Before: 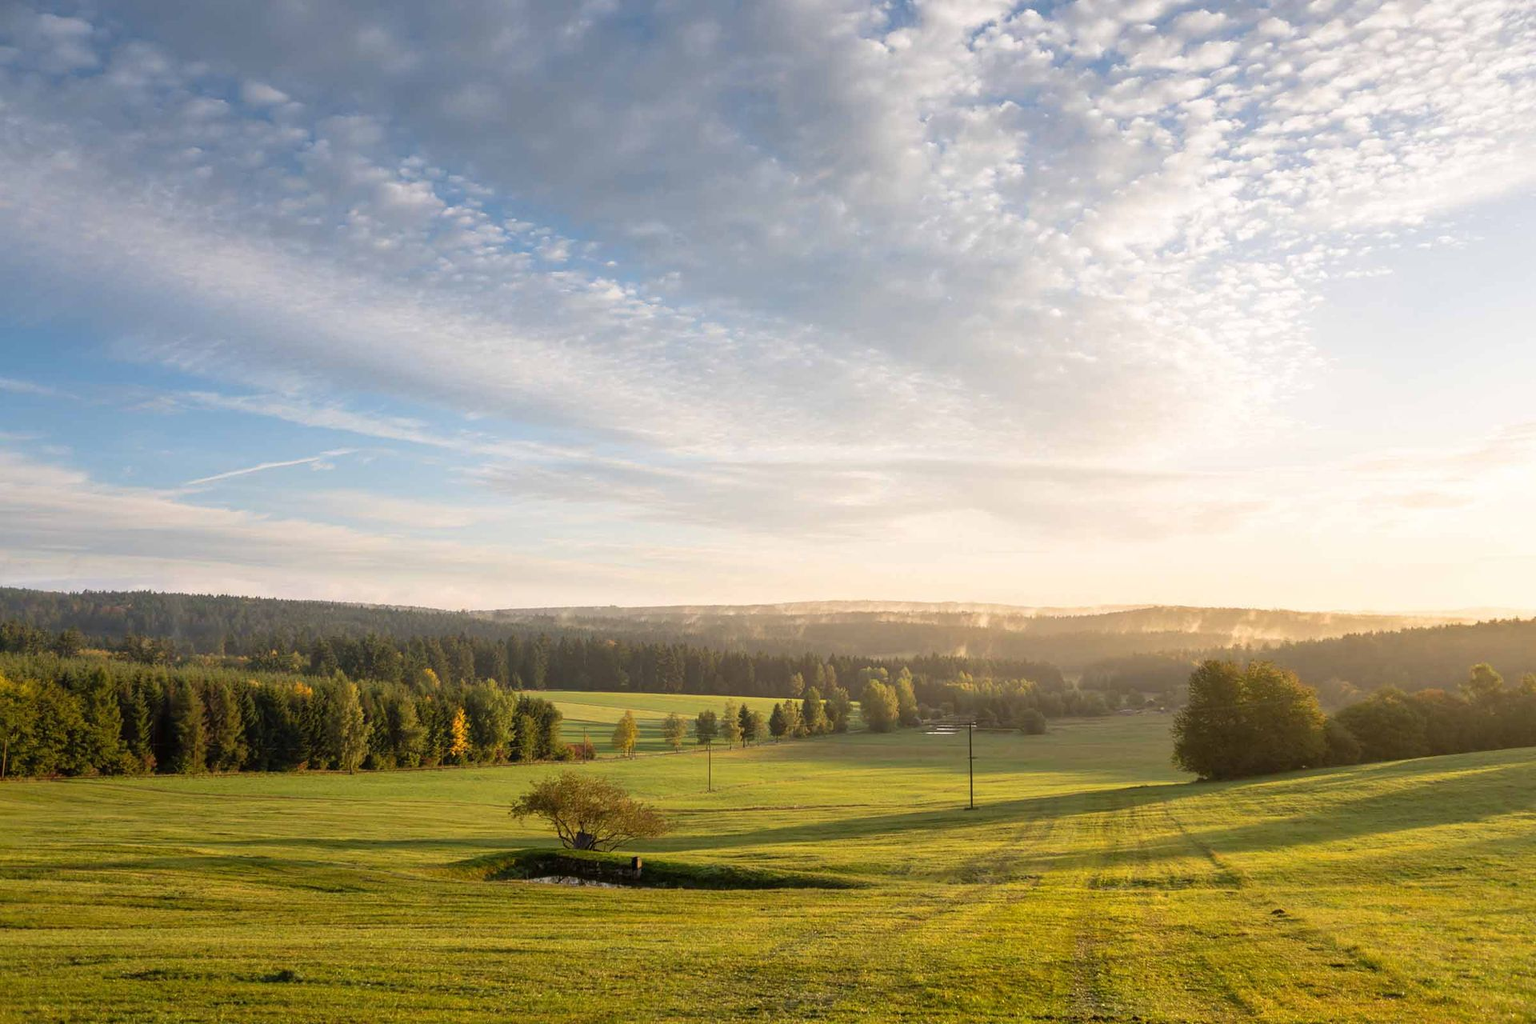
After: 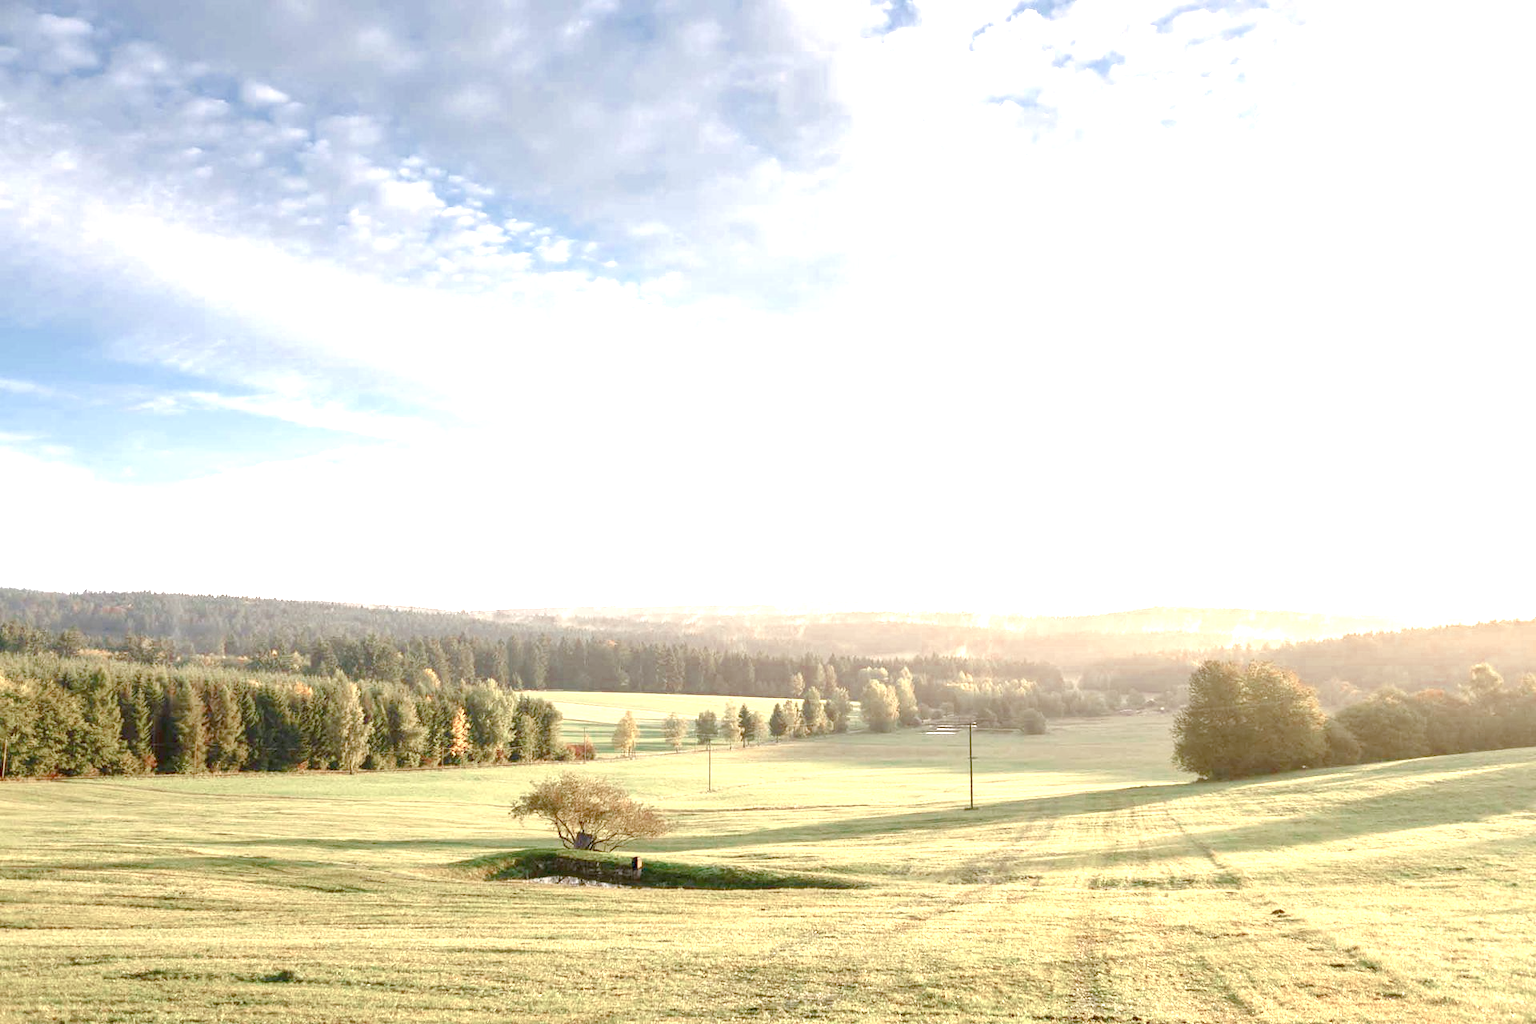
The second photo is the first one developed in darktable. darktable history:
color balance rgb: shadows lift › chroma 1%, shadows lift › hue 113°, highlights gain › chroma 0.2%, highlights gain › hue 333°, perceptual saturation grading › global saturation 20%, perceptual saturation grading › highlights -50%, perceptual saturation grading › shadows 25%, contrast -20%
exposure: exposure 2.25 EV, compensate highlight preservation false
color zones: curves: ch0 [(0, 0.5) (0.125, 0.4) (0.25, 0.5) (0.375, 0.4) (0.5, 0.4) (0.625, 0.35) (0.75, 0.35) (0.875, 0.5)]; ch1 [(0, 0.35) (0.125, 0.45) (0.25, 0.35) (0.375, 0.35) (0.5, 0.35) (0.625, 0.35) (0.75, 0.45) (0.875, 0.35)]; ch2 [(0, 0.6) (0.125, 0.5) (0.25, 0.5) (0.375, 0.6) (0.5, 0.6) (0.625, 0.5) (0.75, 0.5) (0.875, 0.5)]
